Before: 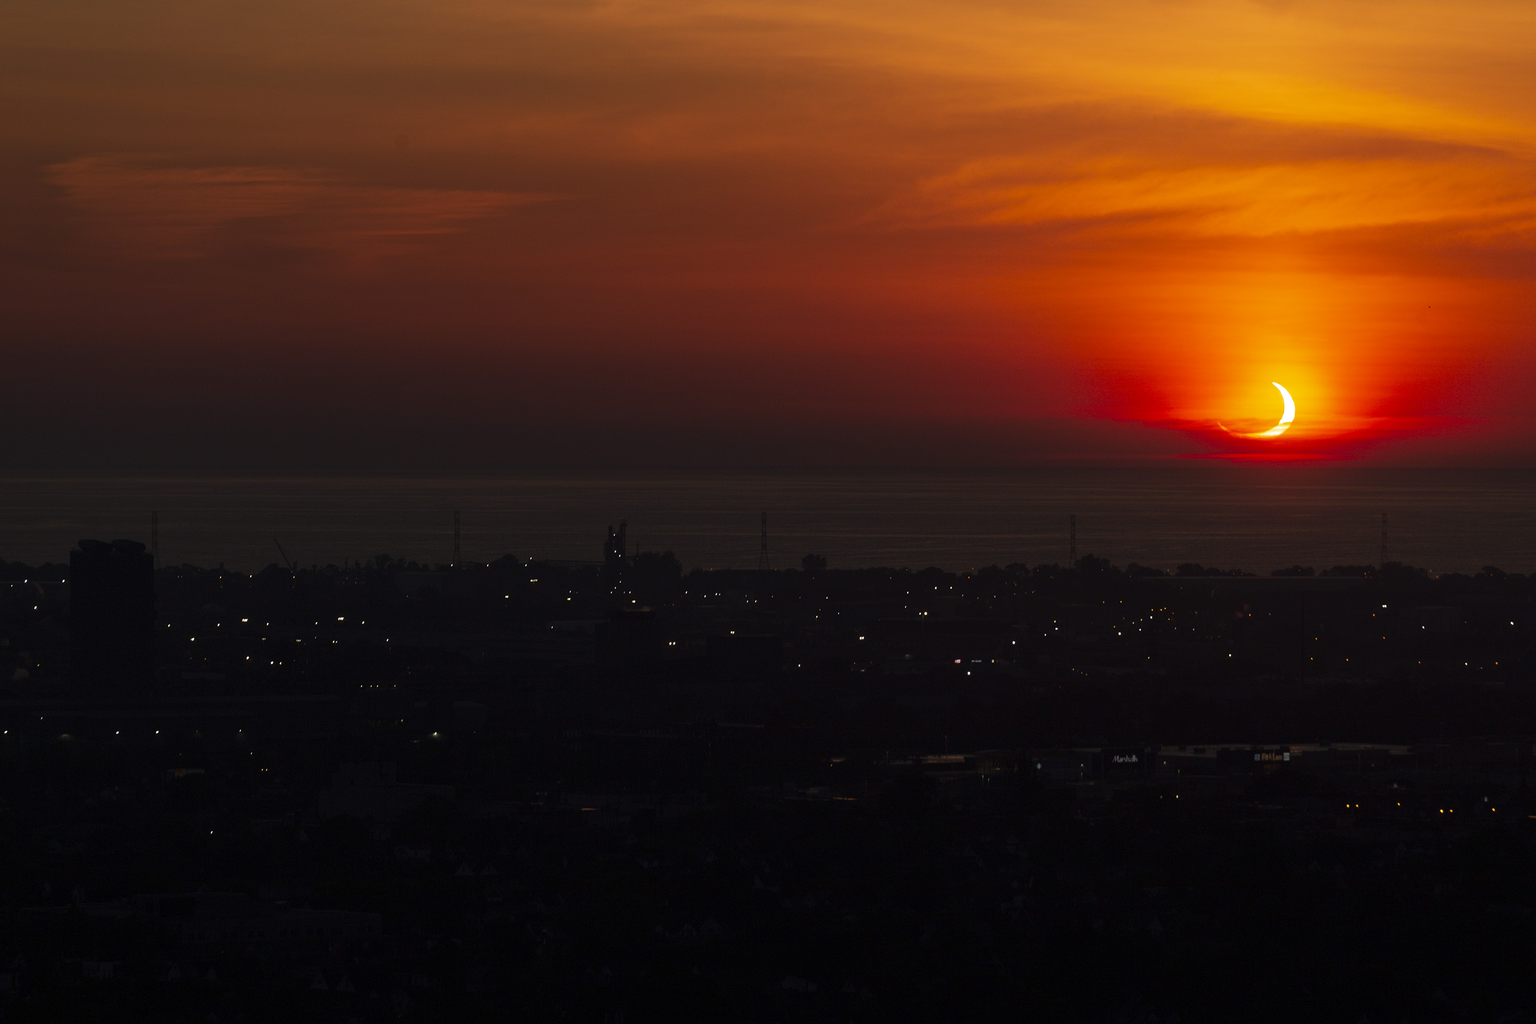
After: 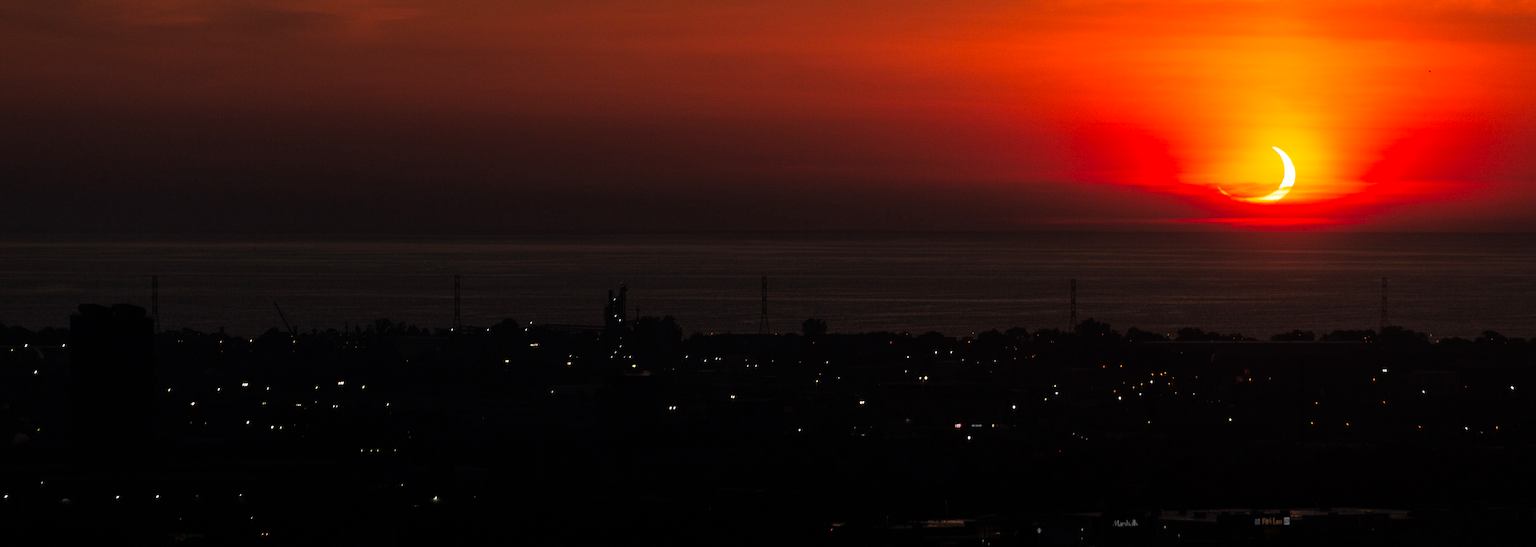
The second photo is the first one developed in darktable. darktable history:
tone curve: curves: ch0 [(0, 0) (0.004, 0.001) (0.133, 0.112) (0.325, 0.362) (0.832, 0.893) (1, 1)], color space Lab, linked channels, preserve colors none
crop and rotate: top 23.043%, bottom 23.437%
shadows and highlights: shadows 25, highlights -25
